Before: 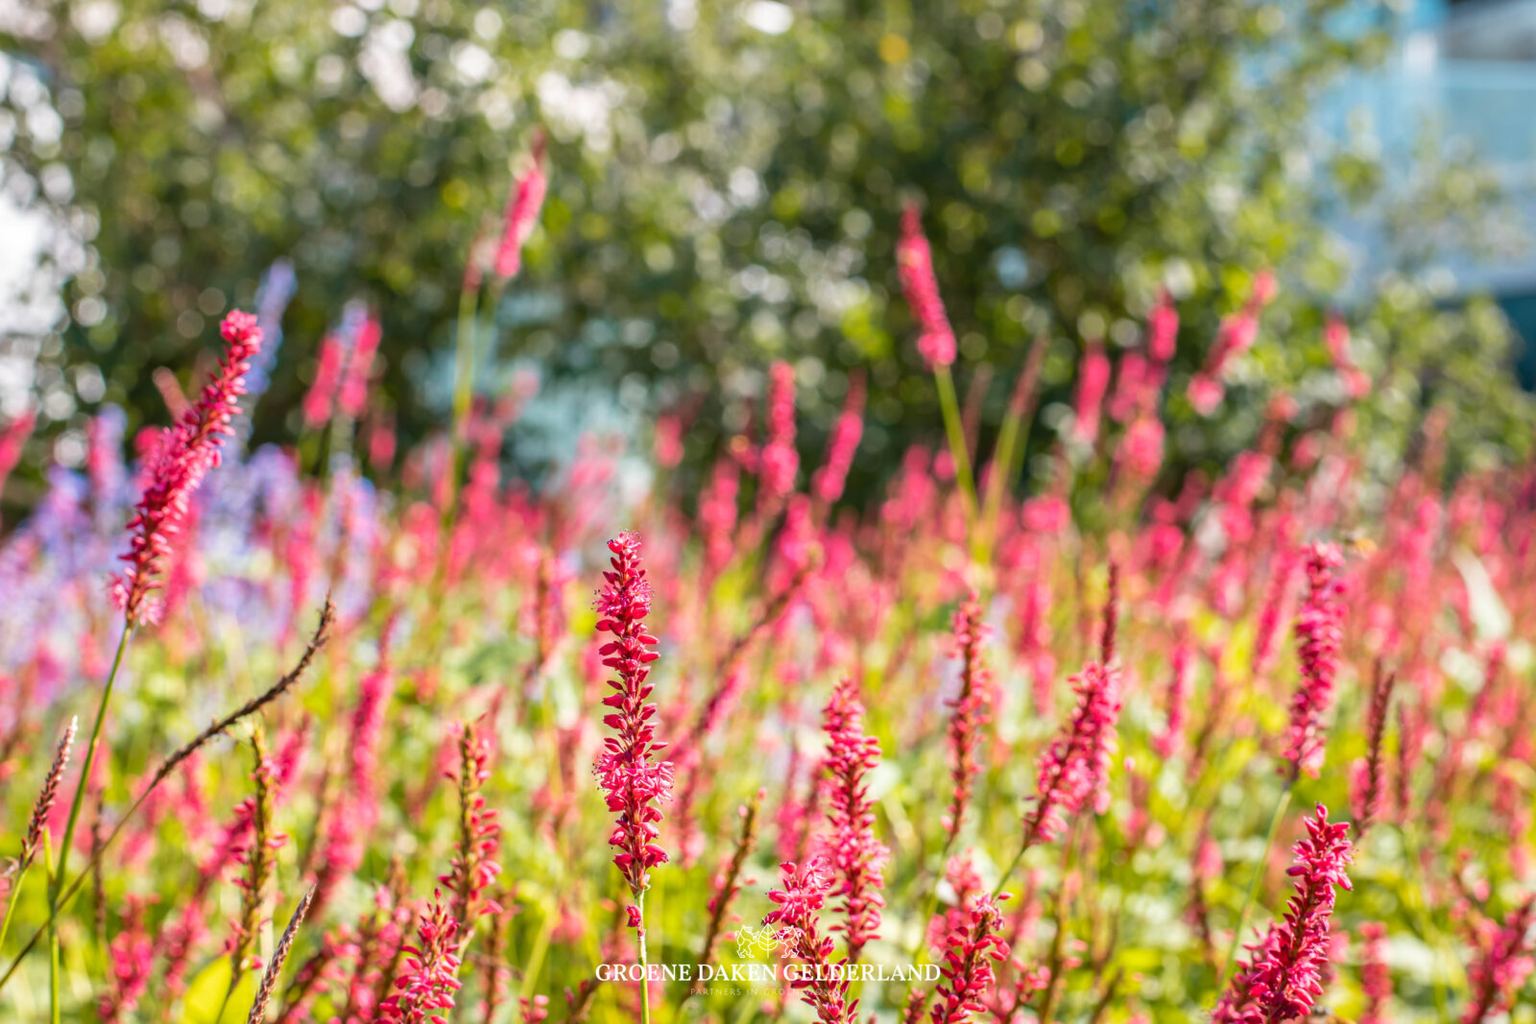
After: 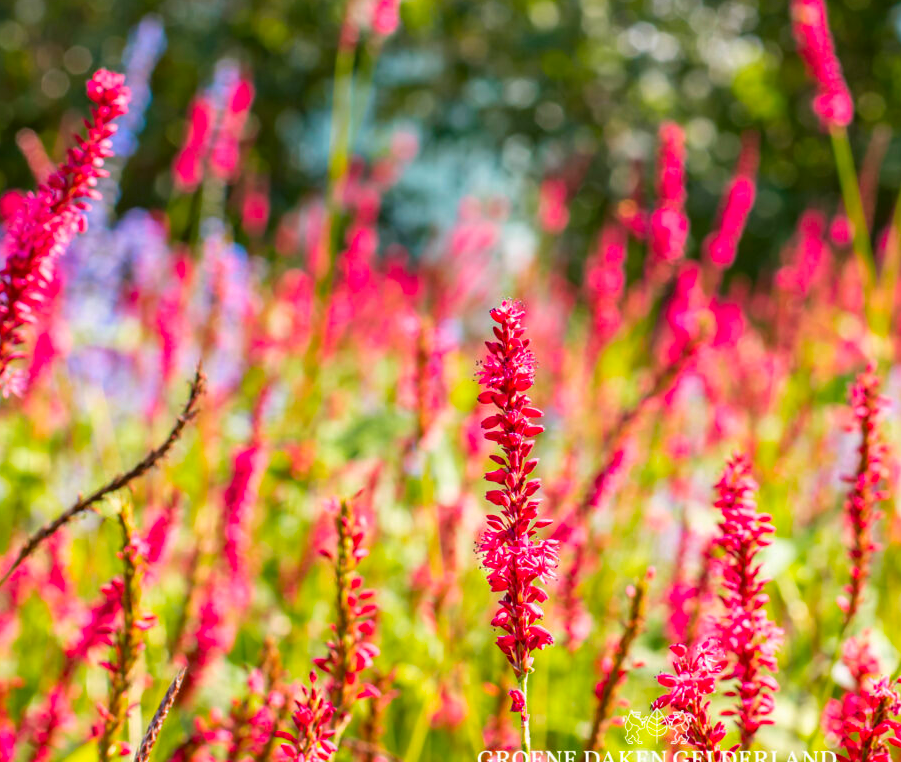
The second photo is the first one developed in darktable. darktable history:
bloom: size 9%, threshold 100%, strength 7%
contrast brightness saturation: brightness -0.02, saturation 0.35
crop: left 8.966%, top 23.852%, right 34.699%, bottom 4.703%
